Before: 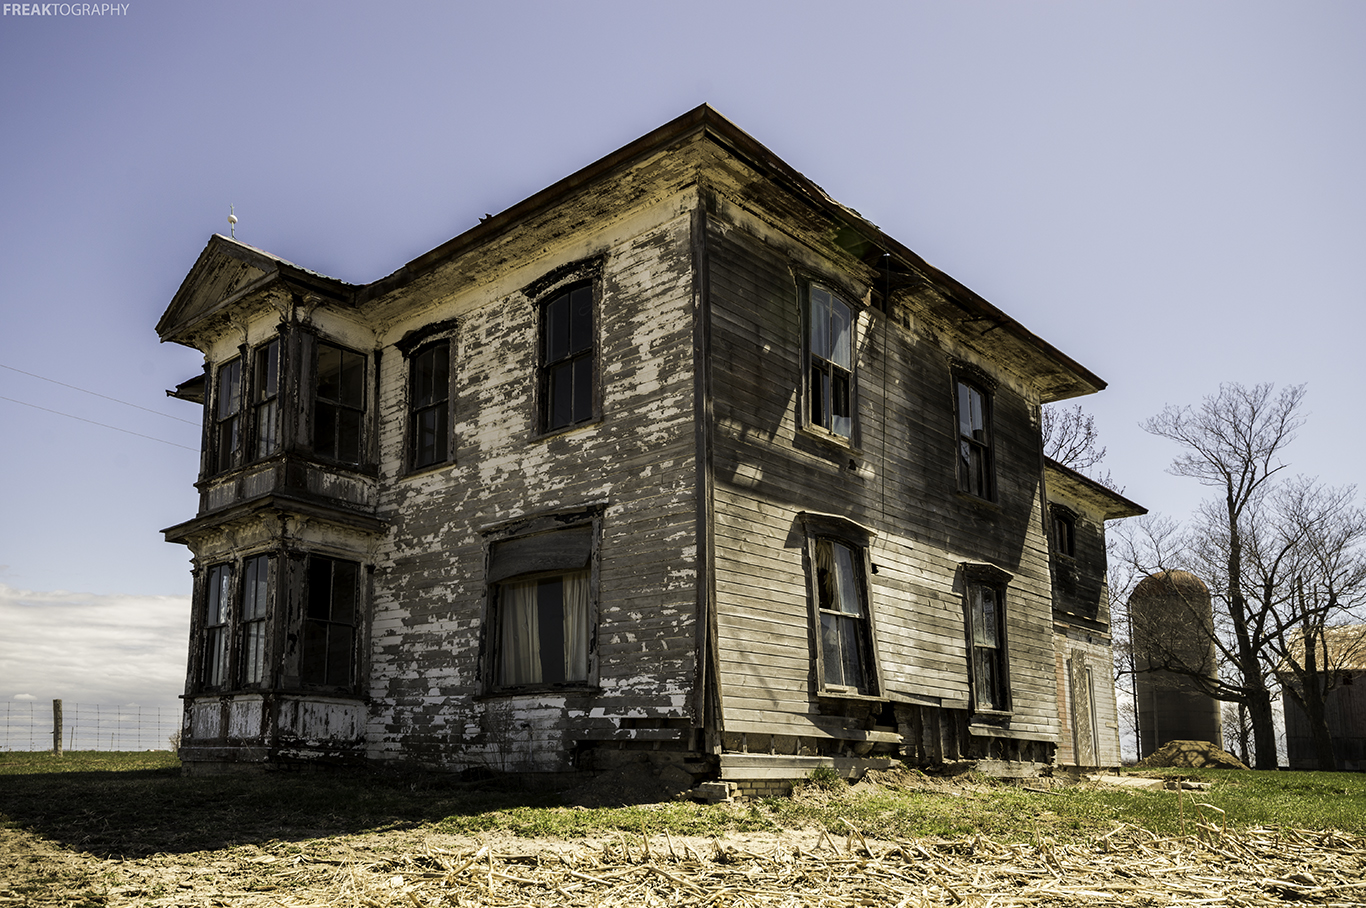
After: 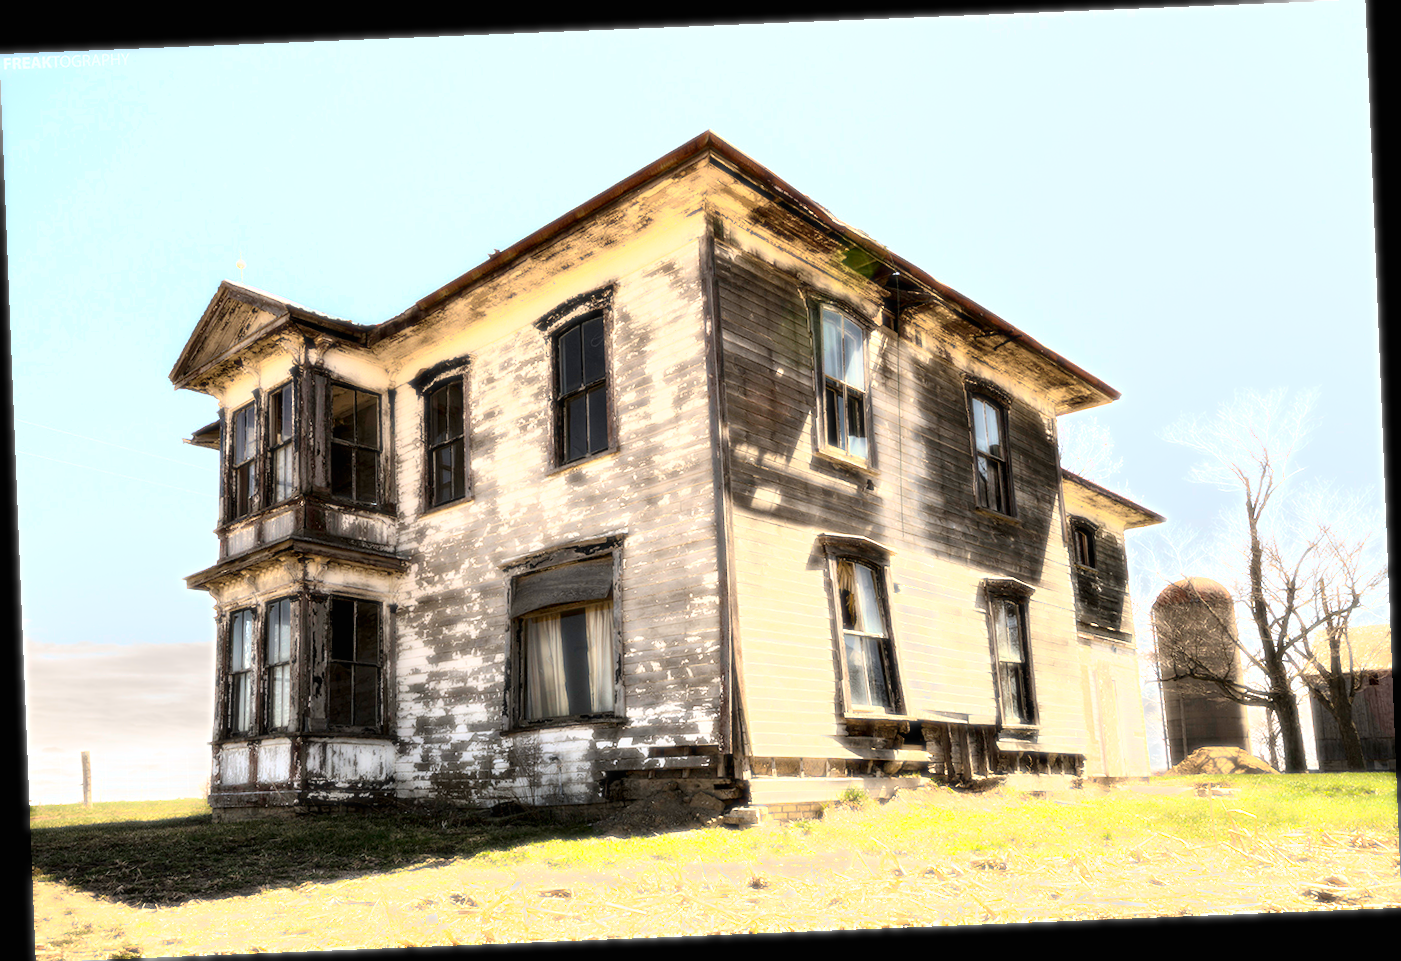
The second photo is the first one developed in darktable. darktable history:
rotate and perspective: rotation -2.29°, automatic cropping off
bloom: size 0%, threshold 54.82%, strength 8.31%
exposure: black level correction 0, exposure 1.173 EV, compensate exposure bias true, compensate highlight preservation false
